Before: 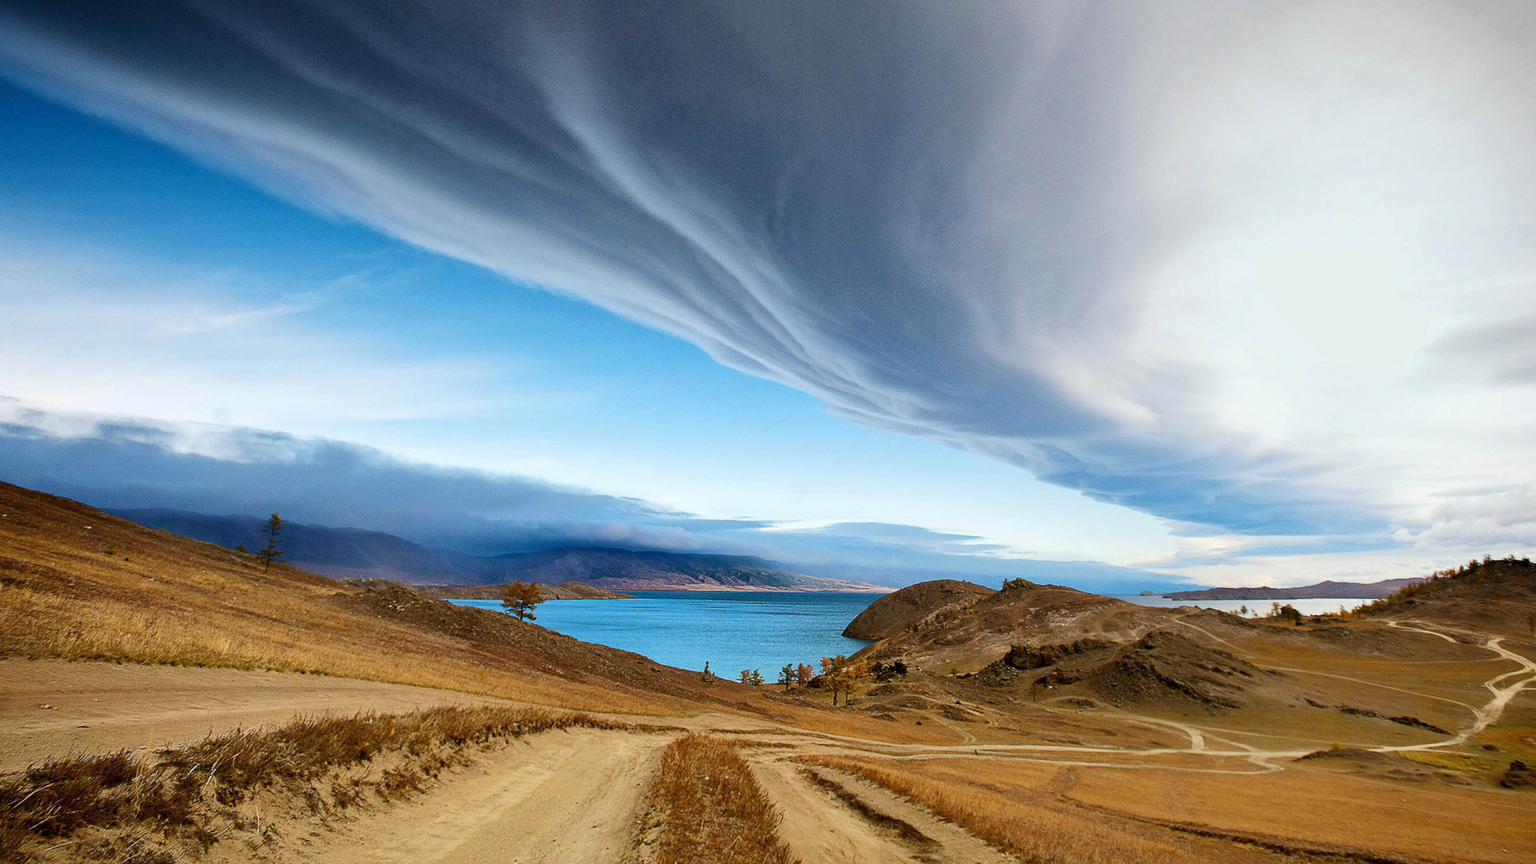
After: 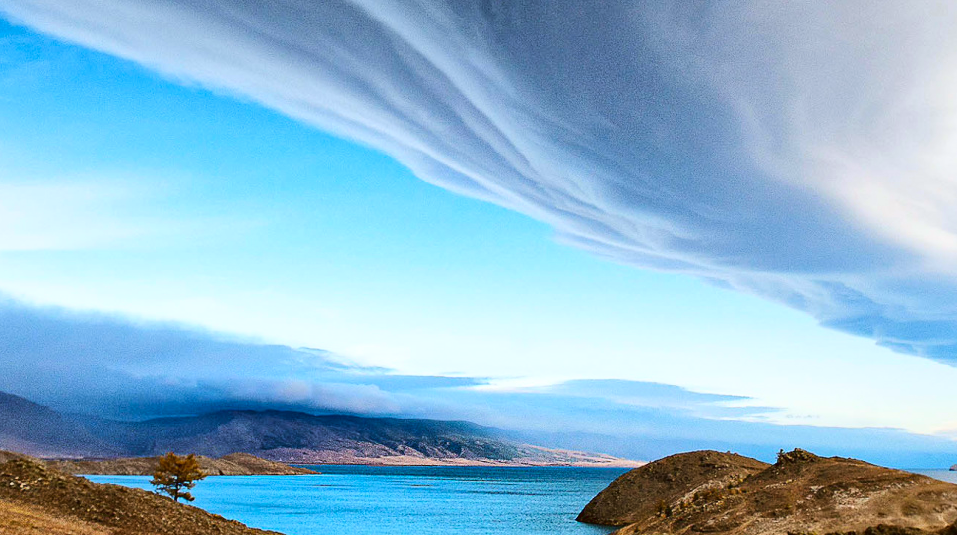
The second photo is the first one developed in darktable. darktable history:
crop: left 24.837%, top 25.408%, right 25.309%, bottom 25.049%
haze removal: compatibility mode true, adaptive false
tone curve: curves: ch0 [(0, 0.023) (0.087, 0.065) (0.184, 0.168) (0.45, 0.54) (0.57, 0.683) (0.722, 0.825) (0.877, 0.948) (1, 1)]; ch1 [(0, 0) (0.388, 0.369) (0.44, 0.44) (0.489, 0.481) (0.534, 0.528) (0.657, 0.655) (1, 1)]; ch2 [(0, 0) (0.353, 0.317) (0.408, 0.427) (0.472, 0.46) (0.5, 0.488) (0.537, 0.518) (0.576, 0.592) (0.625, 0.631) (1, 1)], color space Lab, linked channels, preserve colors none
